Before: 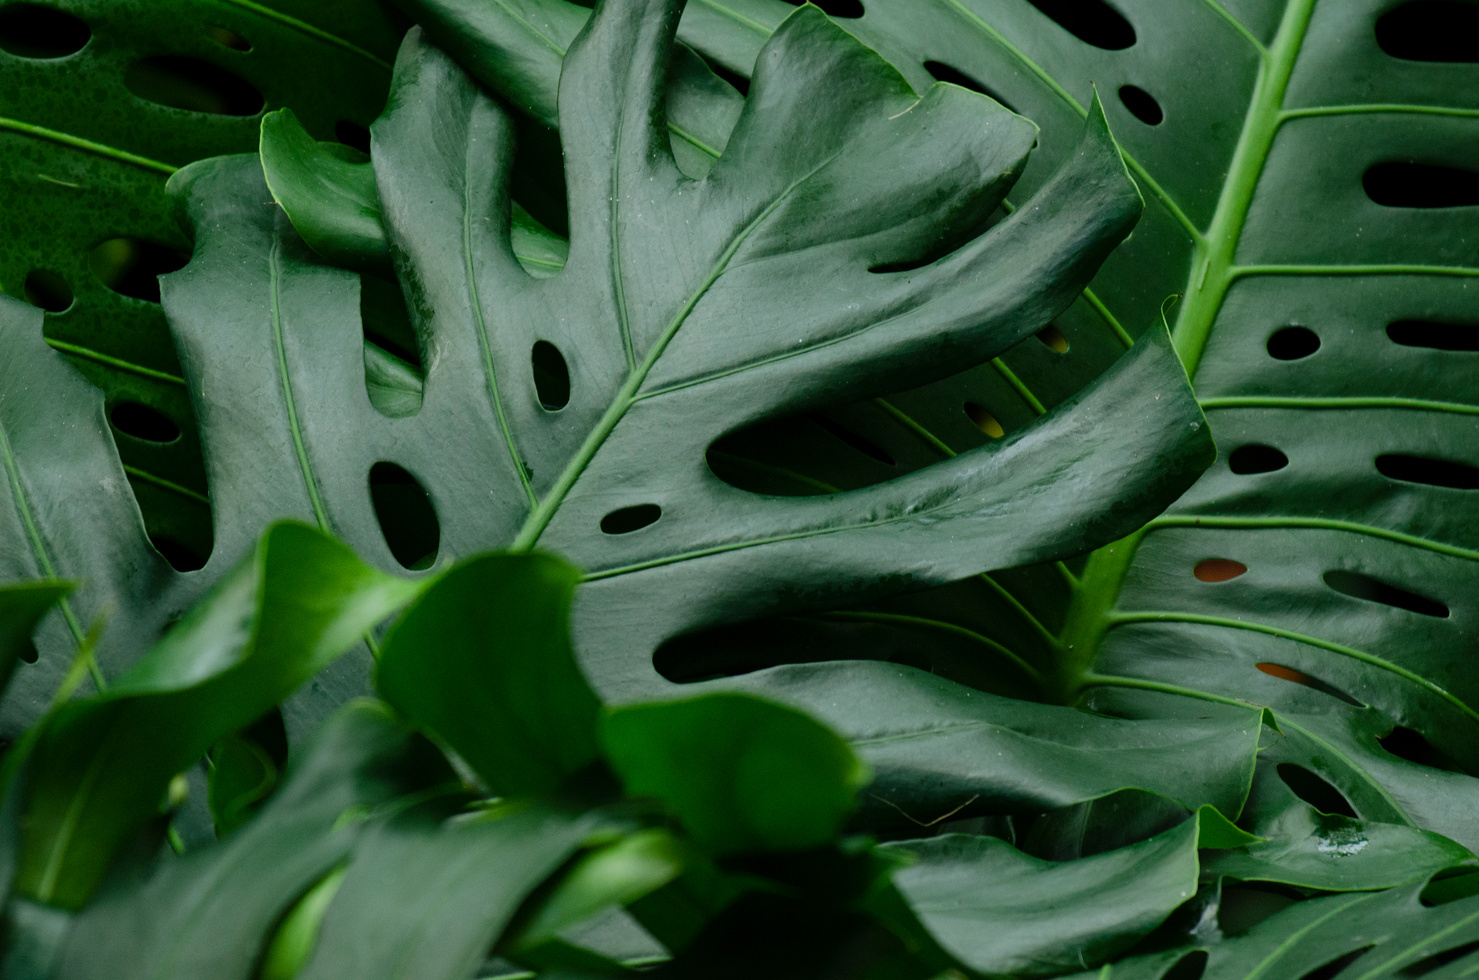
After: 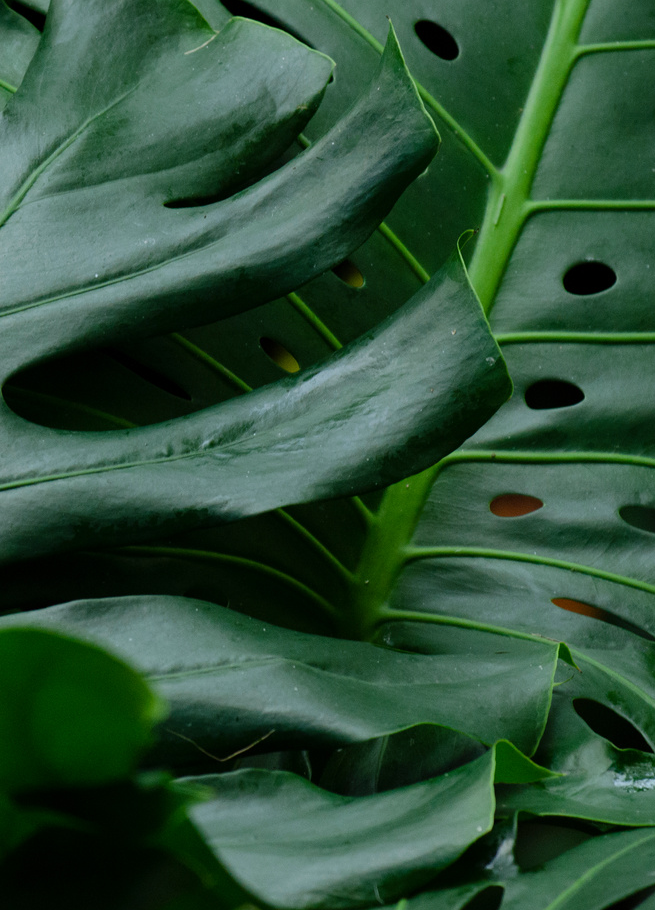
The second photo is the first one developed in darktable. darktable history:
white balance: red 0.984, blue 1.059
crop: left 47.628%, top 6.643%, right 7.874%
